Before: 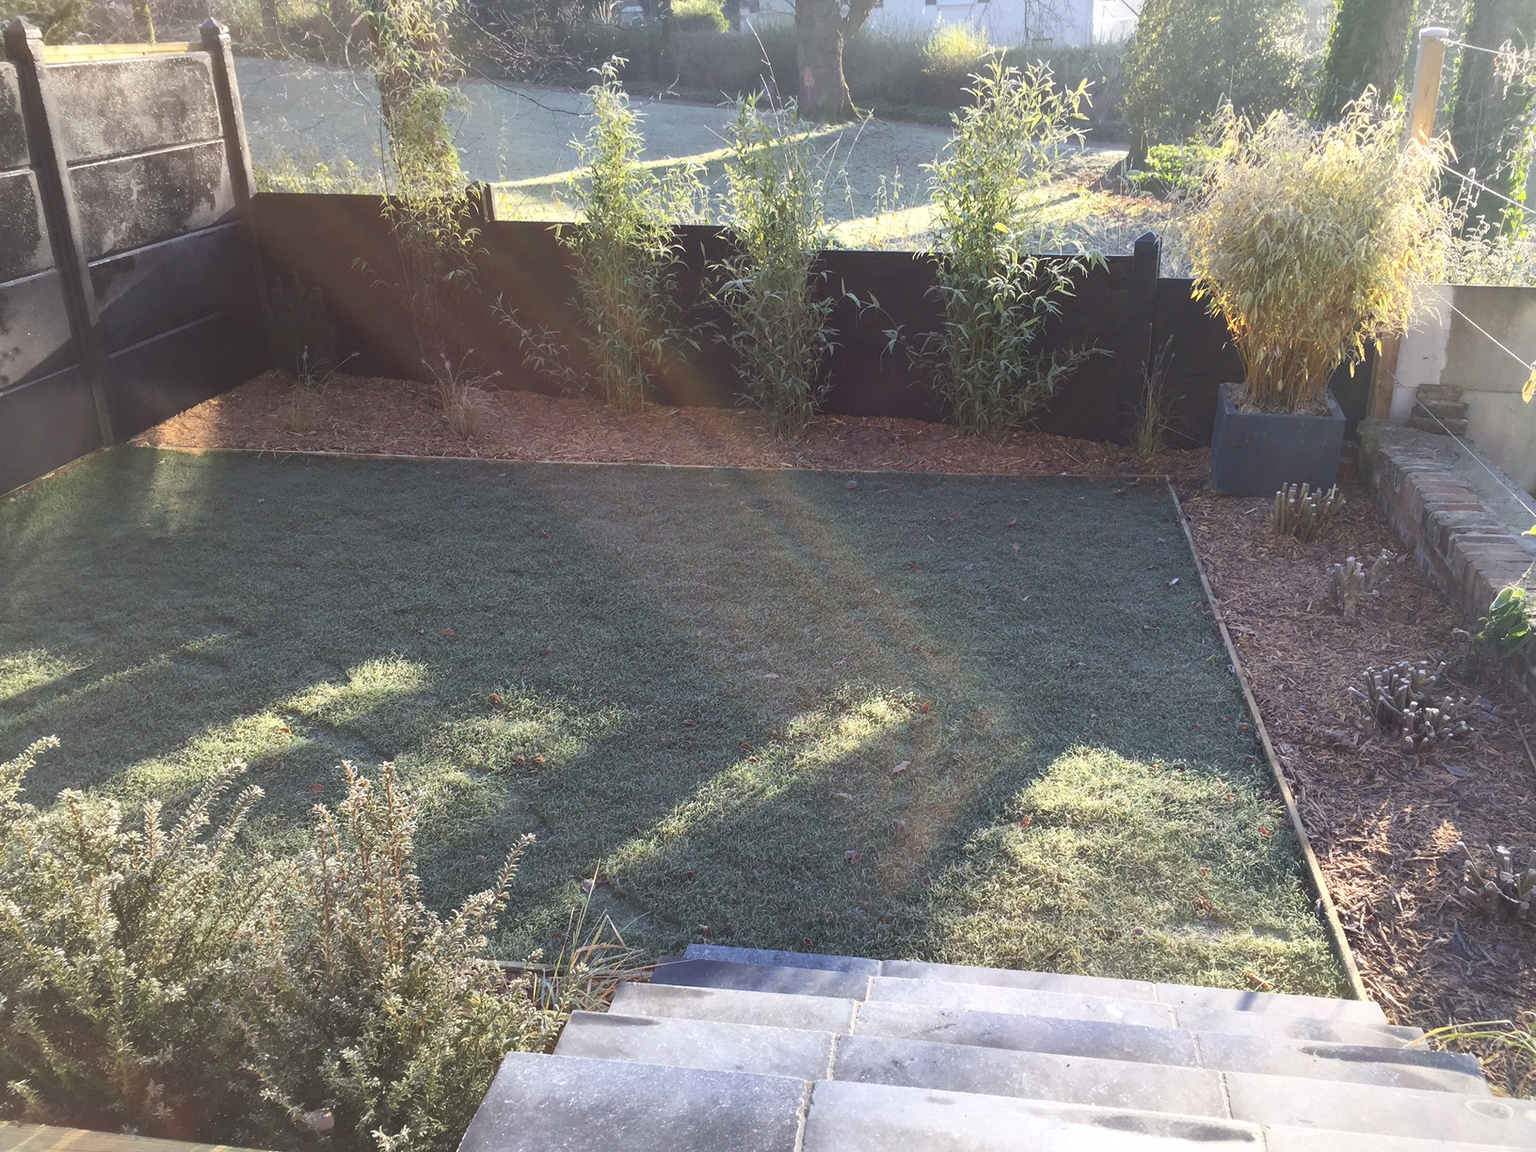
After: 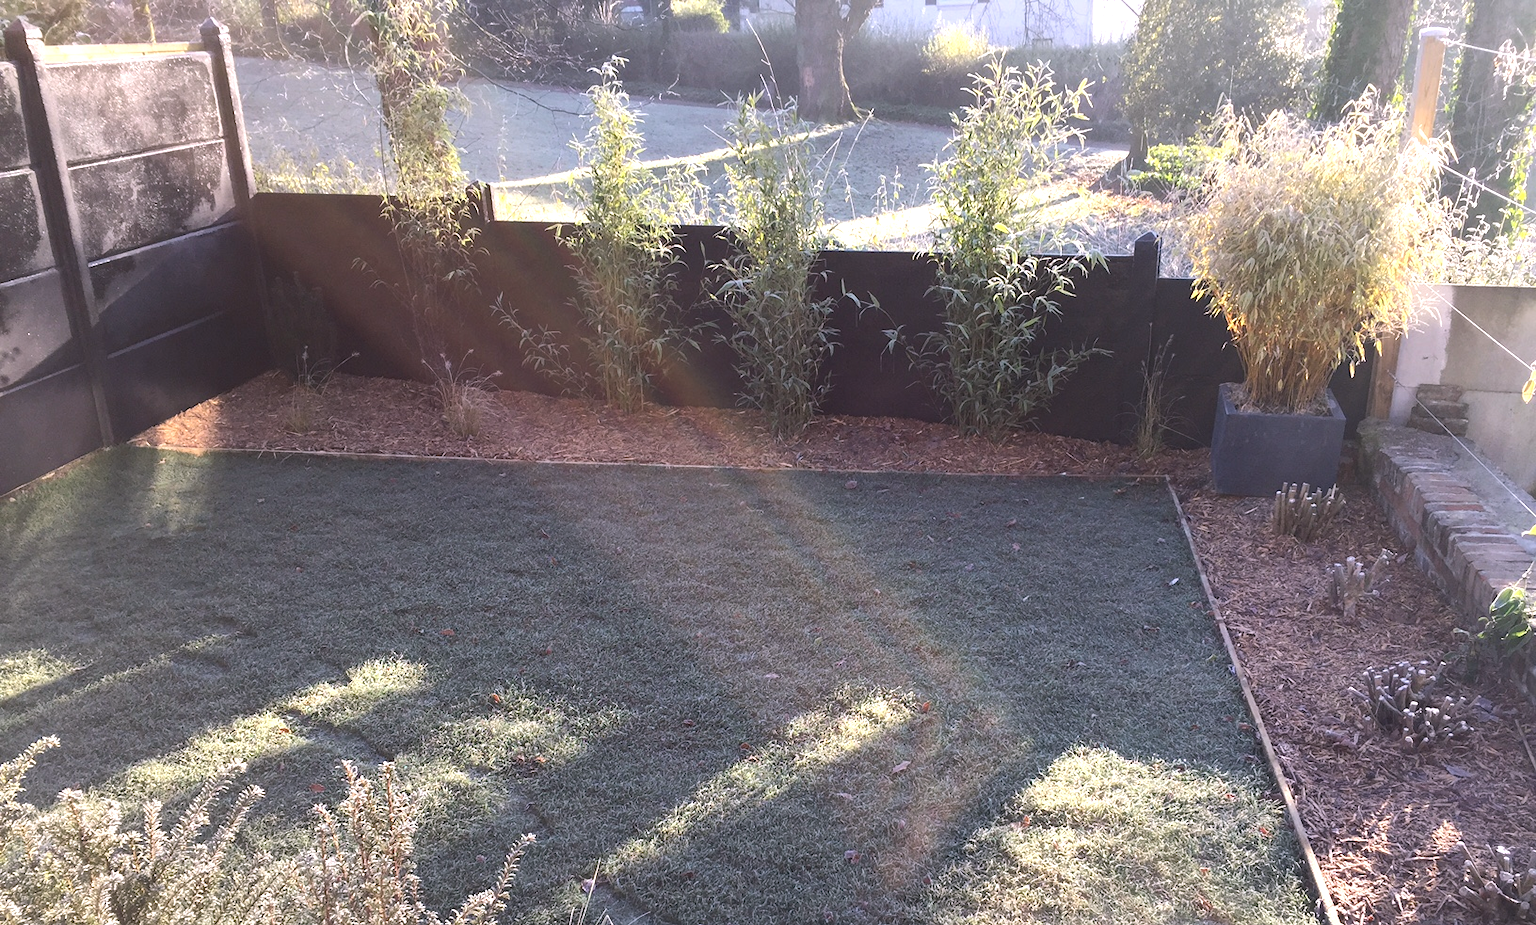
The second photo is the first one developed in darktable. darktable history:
crop: bottom 19.644%
white balance: red 1.05, blue 1.072
tone equalizer: -8 EV -0.417 EV, -7 EV -0.389 EV, -6 EV -0.333 EV, -5 EV -0.222 EV, -3 EV 0.222 EV, -2 EV 0.333 EV, -1 EV 0.389 EV, +0 EV 0.417 EV, edges refinement/feathering 500, mask exposure compensation -1.25 EV, preserve details no
